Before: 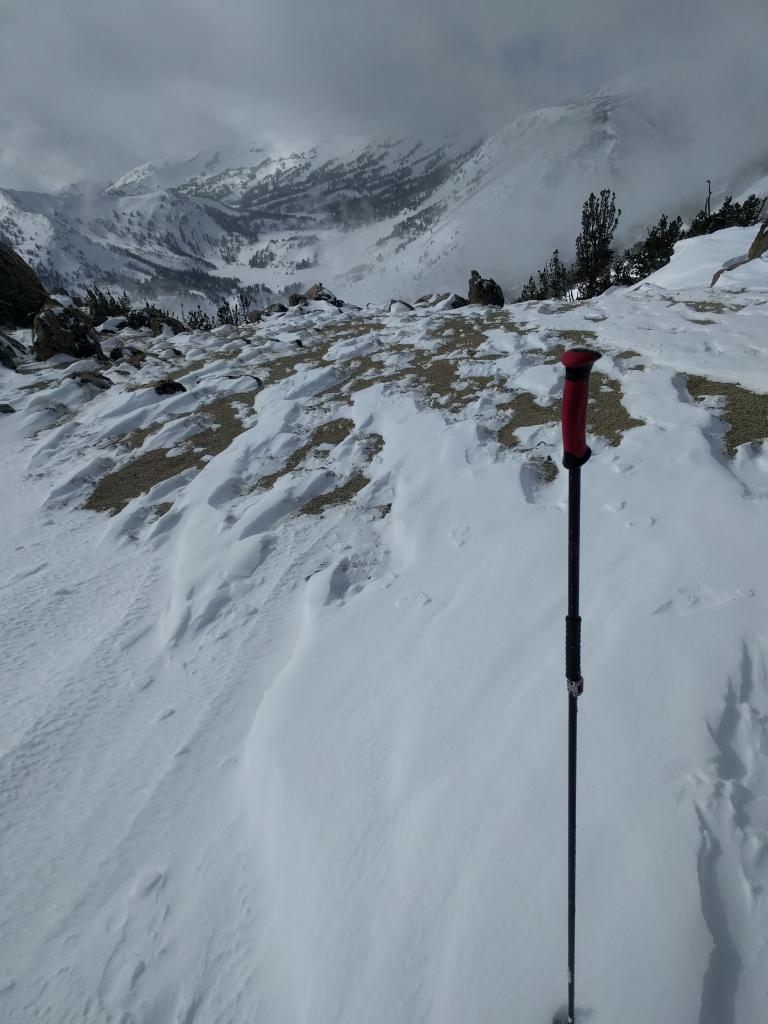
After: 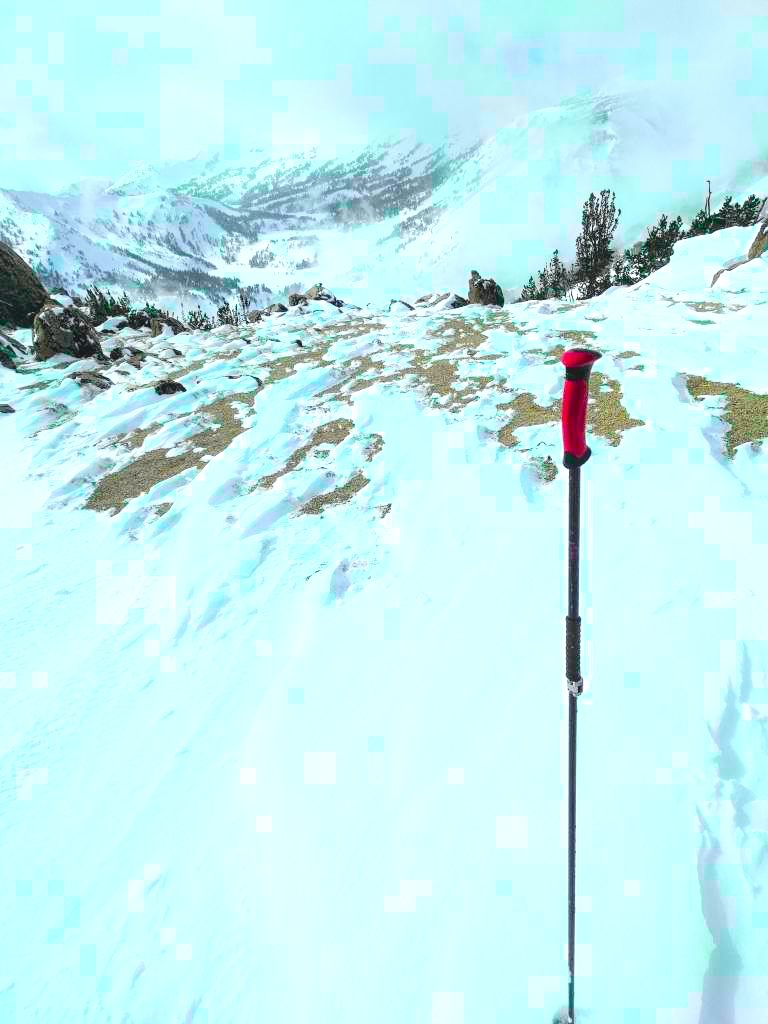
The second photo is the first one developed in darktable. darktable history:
color correction: highlights a* -7.33, highlights b* 1.26, shadows a* -3.55, saturation 1.4
local contrast: detail 110%
tone curve: curves: ch0 [(0, 0.012) (0.144, 0.137) (0.326, 0.386) (0.489, 0.573) (0.656, 0.763) (0.849, 0.902) (1, 0.974)]; ch1 [(0, 0) (0.366, 0.367) (0.475, 0.453) (0.487, 0.501) (0.519, 0.527) (0.544, 0.579) (0.562, 0.619) (0.622, 0.694) (1, 1)]; ch2 [(0, 0) (0.333, 0.346) (0.375, 0.375) (0.424, 0.43) (0.476, 0.492) (0.502, 0.503) (0.533, 0.541) (0.572, 0.615) (0.605, 0.656) (0.641, 0.709) (1, 1)], color space Lab, independent channels, preserve colors none
exposure: exposure 2 EV, compensate highlight preservation false
